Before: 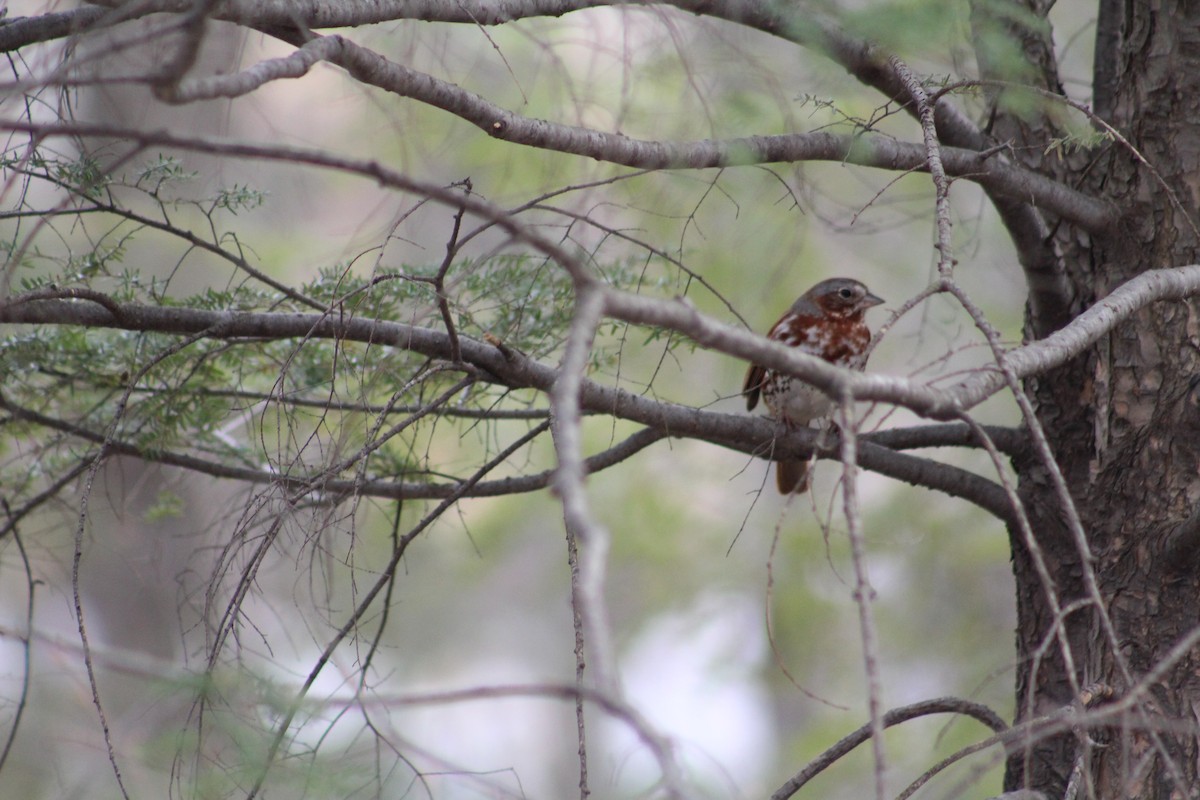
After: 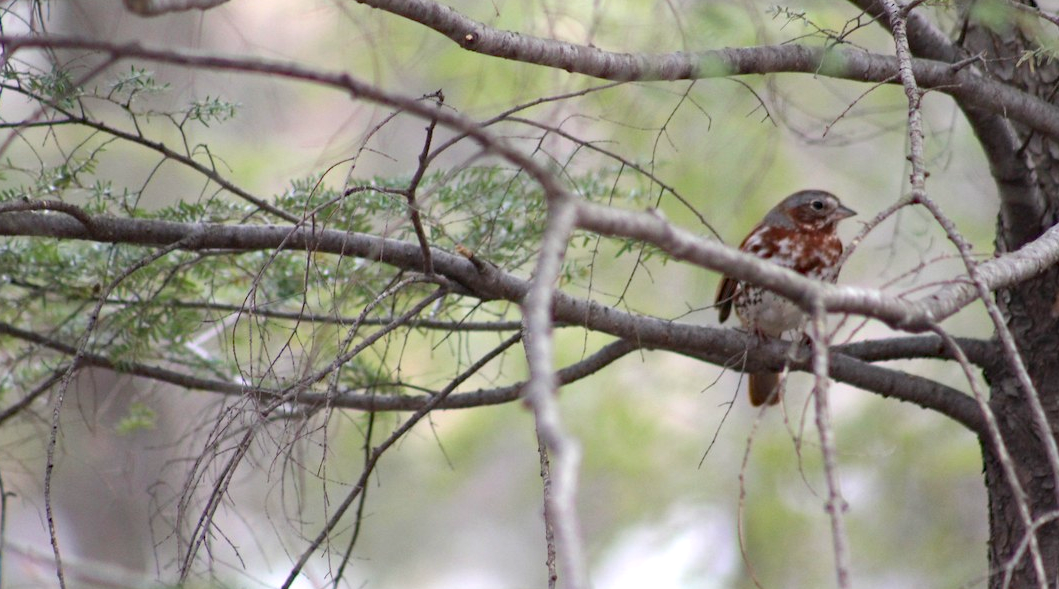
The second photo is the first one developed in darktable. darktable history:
crop and rotate: left 2.355%, top 11.047%, right 9.373%, bottom 15.262%
haze removal: compatibility mode true, adaptive false
exposure: black level correction 0, exposure 0.499 EV, compensate highlight preservation false
